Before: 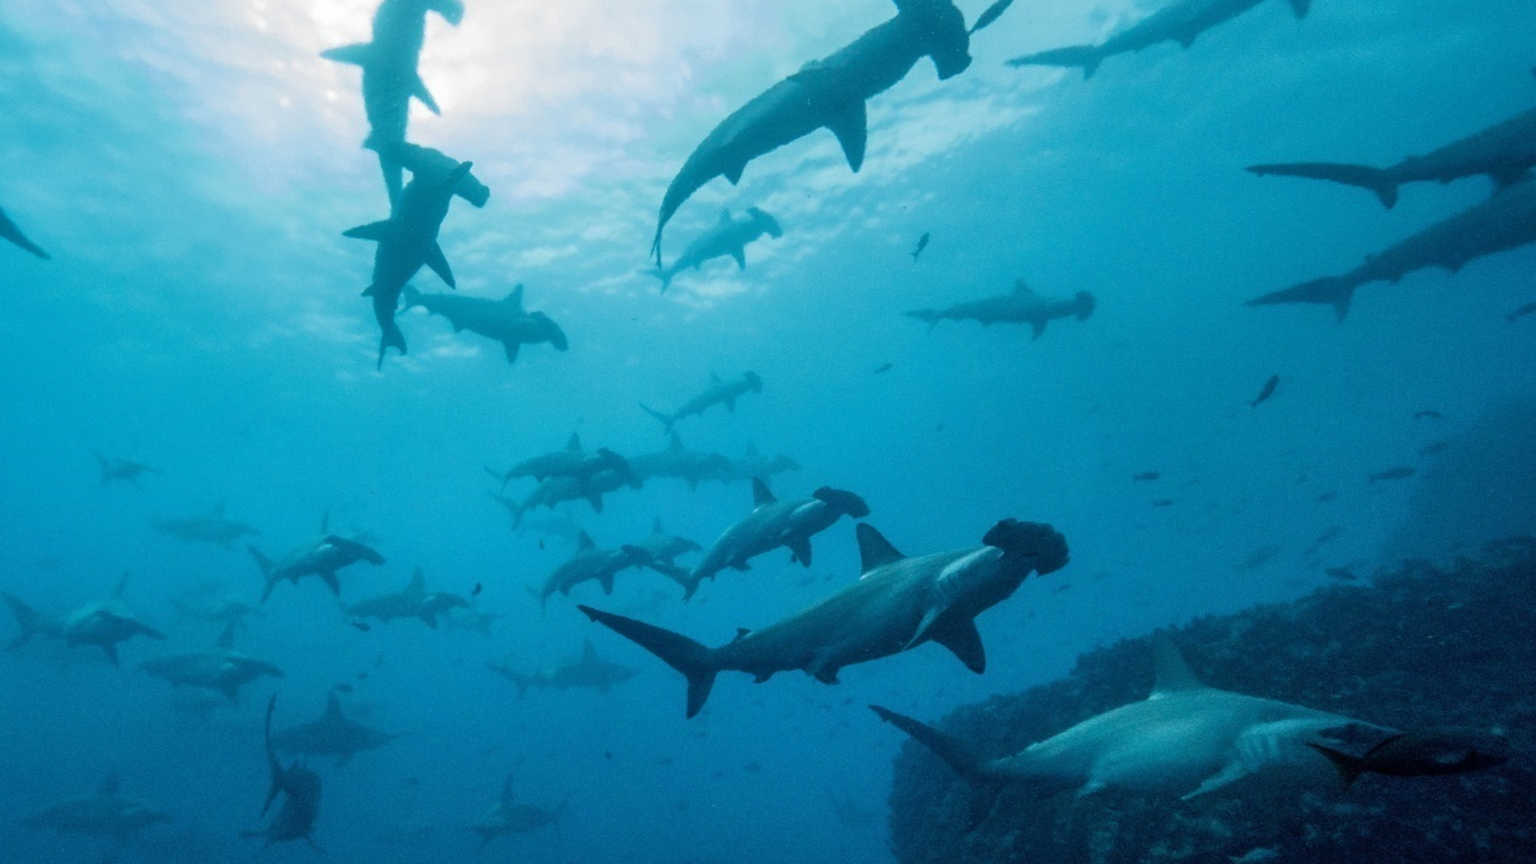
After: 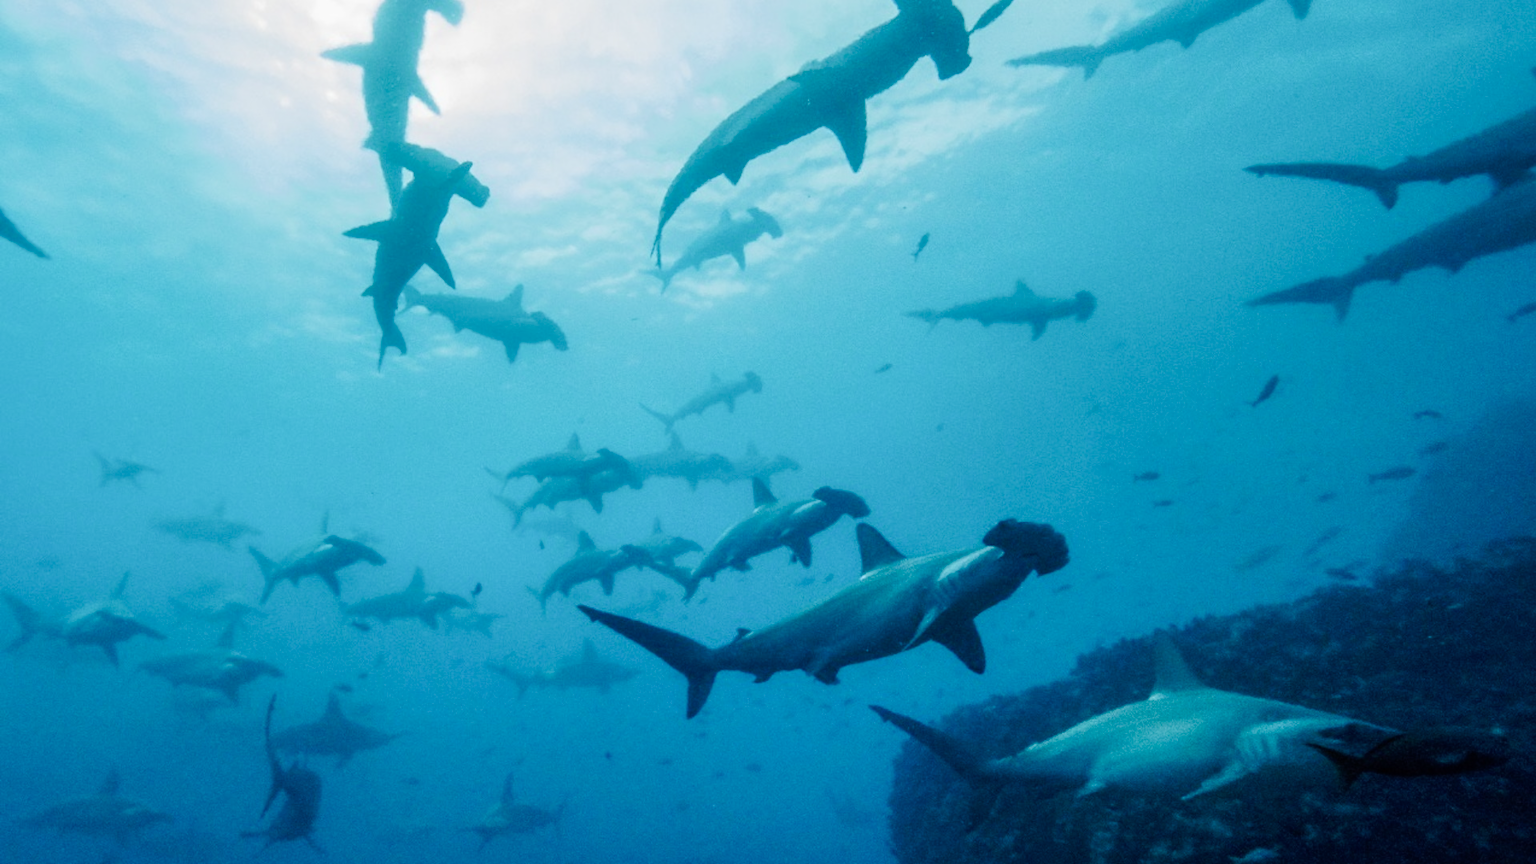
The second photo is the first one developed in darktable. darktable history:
tone curve: curves: ch0 [(0, 0) (0.071, 0.047) (0.266, 0.26) (0.483, 0.554) (0.753, 0.811) (1, 0.983)]; ch1 [(0, 0) (0.346, 0.307) (0.408, 0.387) (0.463, 0.465) (0.482, 0.493) (0.502, 0.5) (0.517, 0.502) (0.55, 0.548) (0.597, 0.61) (0.651, 0.698) (1, 1)]; ch2 [(0, 0) (0.346, 0.34) (0.434, 0.46) (0.485, 0.494) (0.5, 0.494) (0.517, 0.506) (0.526, 0.545) (0.583, 0.61) (0.625, 0.659) (1, 1)], preserve colors none
